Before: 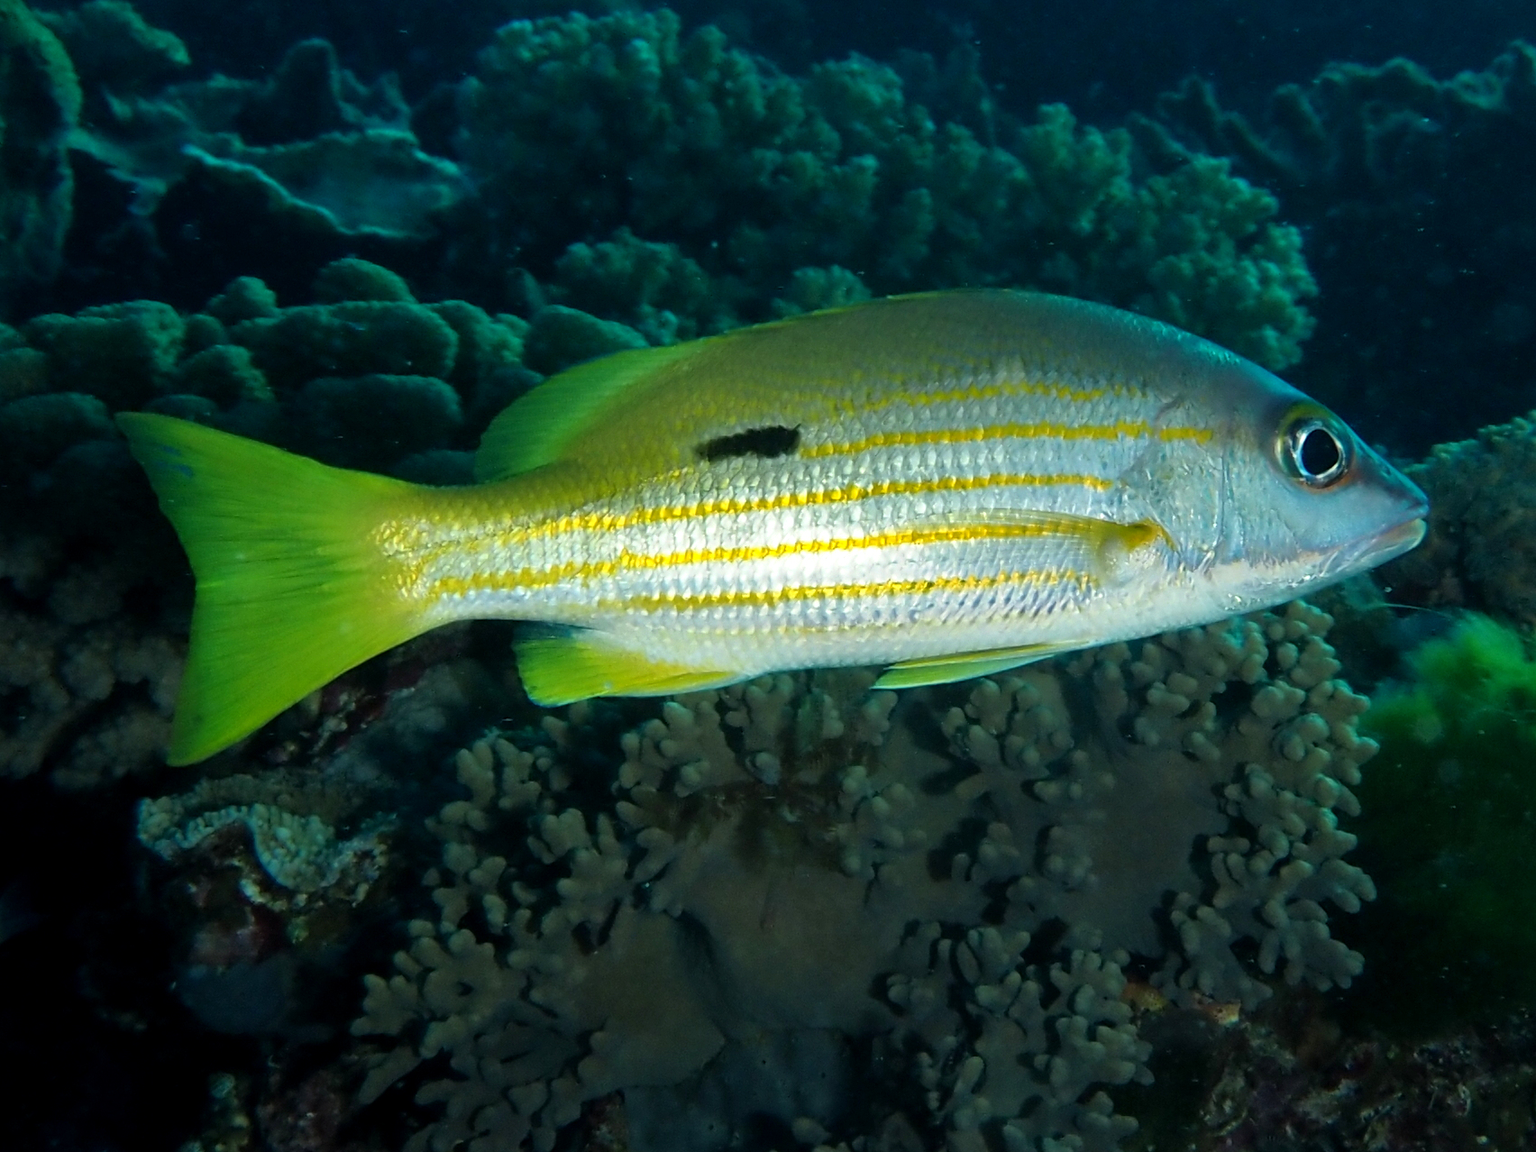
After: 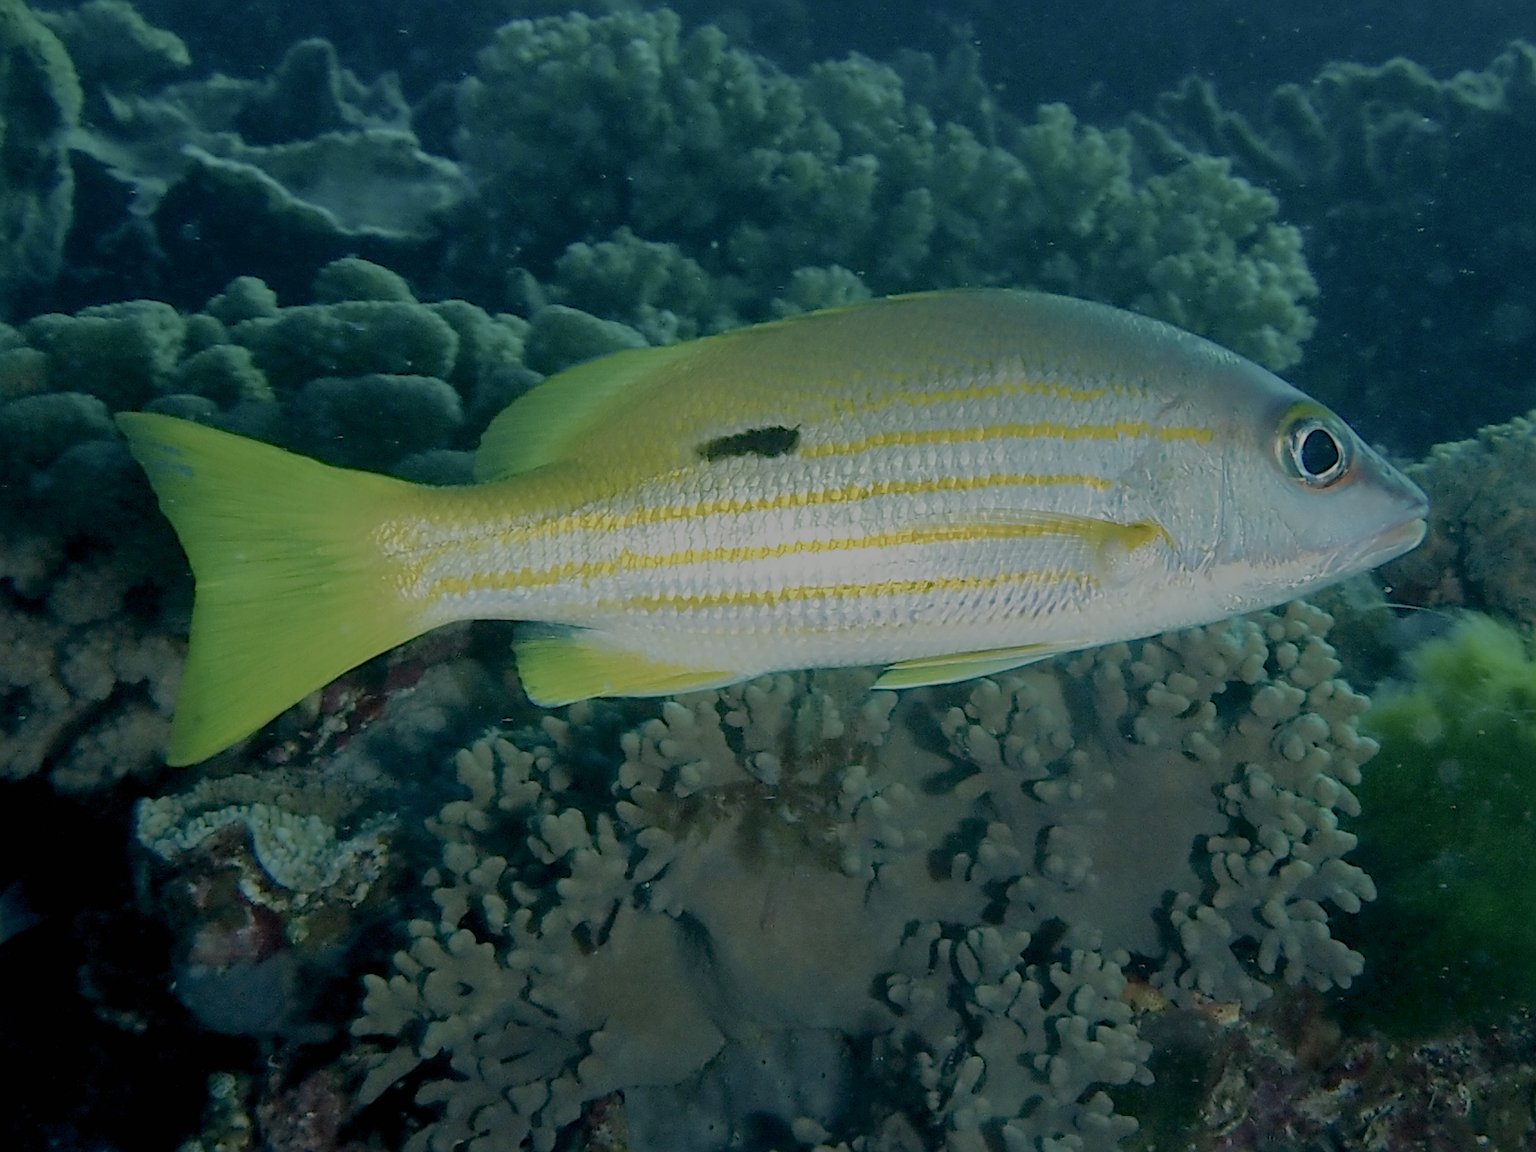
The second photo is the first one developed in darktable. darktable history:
filmic rgb: black relative exposure -13.86 EV, white relative exposure 7.99 EV, hardness 3.74, latitude 49.1%, contrast 0.51, add noise in highlights 0, preserve chrominance no, color science v3 (2019), use custom middle-gray values true, contrast in highlights soft
sharpen: on, module defaults
